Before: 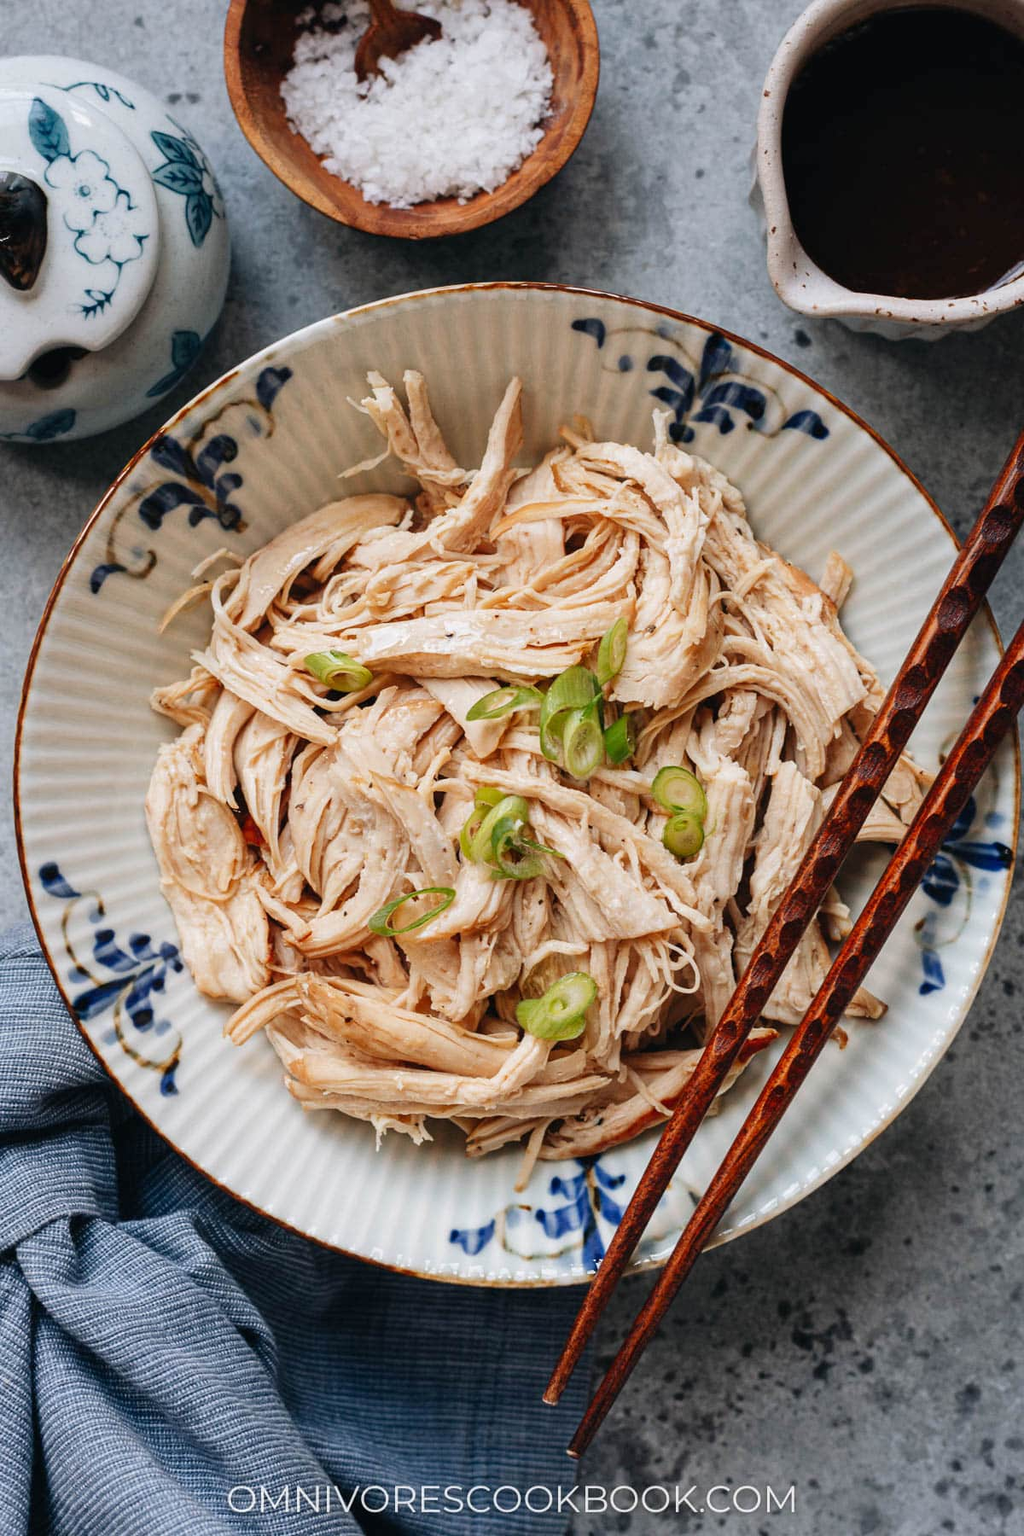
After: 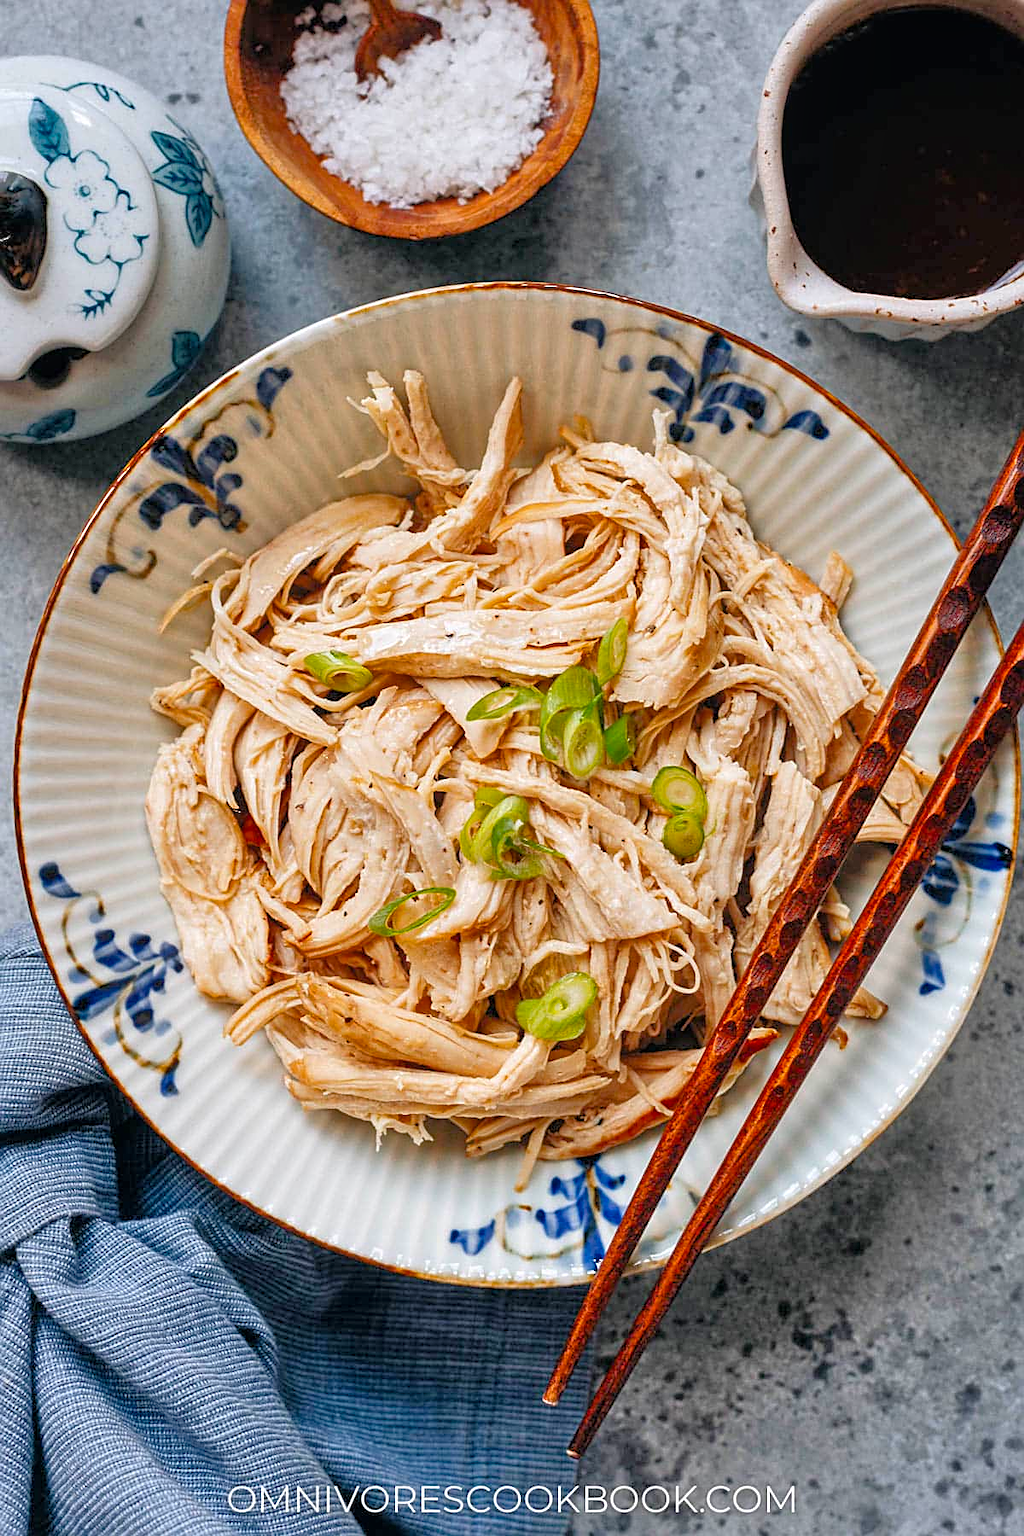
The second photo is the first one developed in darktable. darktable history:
sharpen: on, module defaults
color balance rgb: perceptual saturation grading › global saturation 29.928%
tone equalizer: -7 EV 0.163 EV, -6 EV 0.607 EV, -5 EV 1.17 EV, -4 EV 1.3 EV, -3 EV 1.14 EV, -2 EV 0.6 EV, -1 EV 0.164 EV
local contrast: highlights 107%, shadows 97%, detail 119%, midtone range 0.2
